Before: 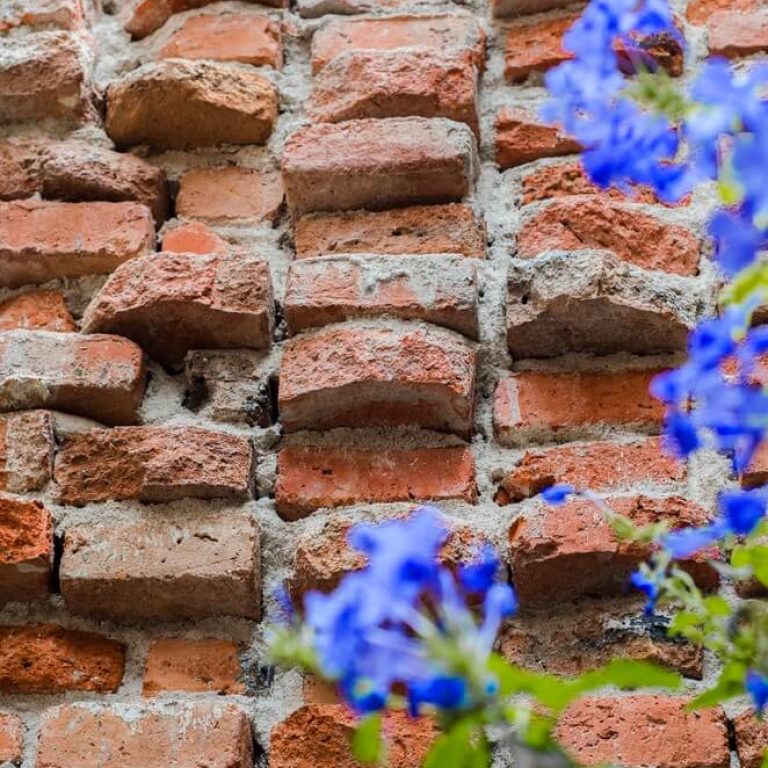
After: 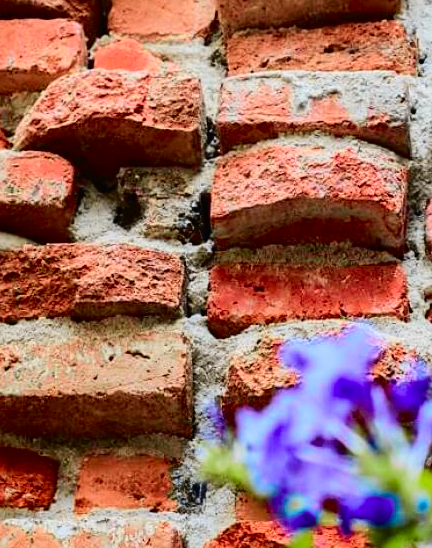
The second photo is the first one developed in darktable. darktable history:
crop: left 8.966%, top 23.852%, right 34.699%, bottom 4.703%
tone curve: curves: ch0 [(0, 0.01) (0.133, 0.057) (0.338, 0.327) (0.494, 0.55) (0.726, 0.807) (1, 1)]; ch1 [(0, 0) (0.346, 0.324) (0.45, 0.431) (0.5, 0.5) (0.522, 0.517) (0.543, 0.578) (1, 1)]; ch2 [(0, 0) (0.44, 0.424) (0.501, 0.499) (0.564, 0.611) (0.622, 0.667) (0.707, 0.746) (1, 1)], color space Lab, independent channels, preserve colors none
sharpen: amount 0.2
